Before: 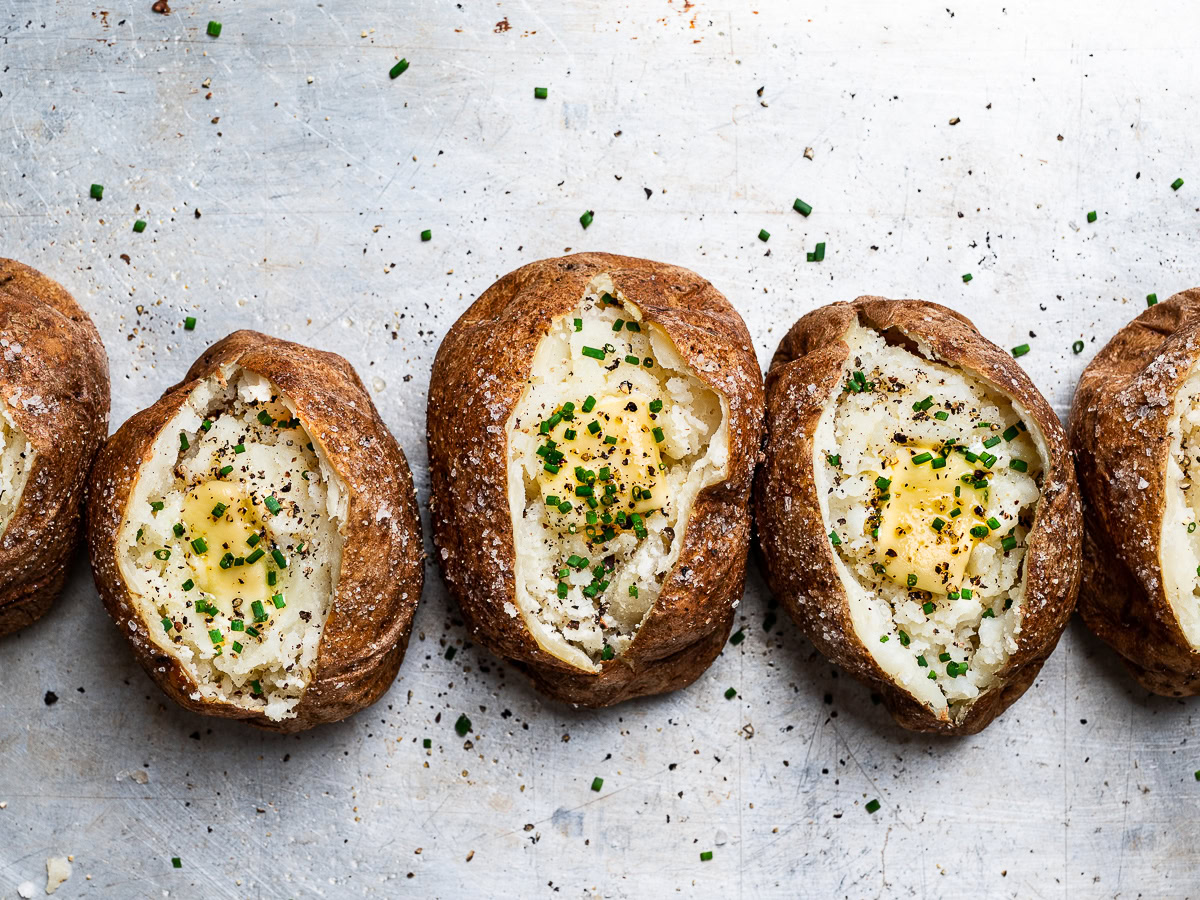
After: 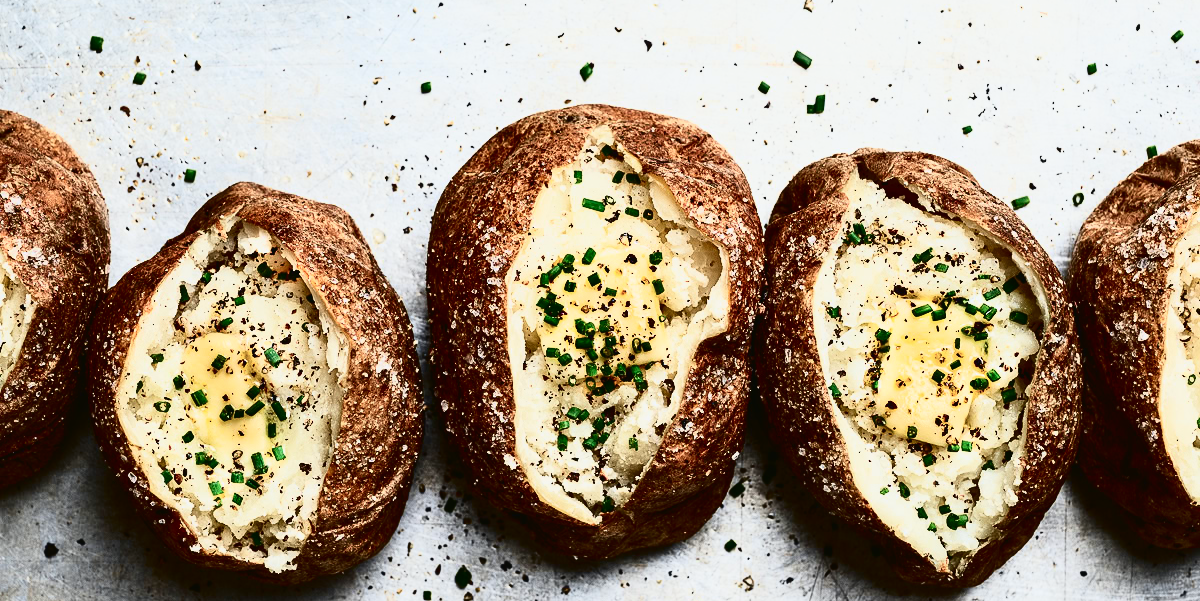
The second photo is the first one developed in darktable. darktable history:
tone curve: curves: ch0 [(0, 0.023) (0.087, 0.065) (0.184, 0.168) (0.45, 0.54) (0.57, 0.683) (0.706, 0.841) (0.877, 0.948) (1, 0.984)]; ch1 [(0, 0) (0.388, 0.369) (0.447, 0.447) (0.505, 0.5) (0.534, 0.535) (0.563, 0.563) (0.579, 0.59) (0.644, 0.663) (1, 1)]; ch2 [(0, 0) (0.301, 0.259) (0.385, 0.395) (0.492, 0.496) (0.518, 0.537) (0.583, 0.605) (0.673, 0.667) (1, 1)], color space Lab, independent channels, preserve colors none
exposure: exposure -0.418 EV, compensate highlight preservation false
contrast brightness saturation: contrast 0.289
crop: top 16.502%, bottom 16.678%
